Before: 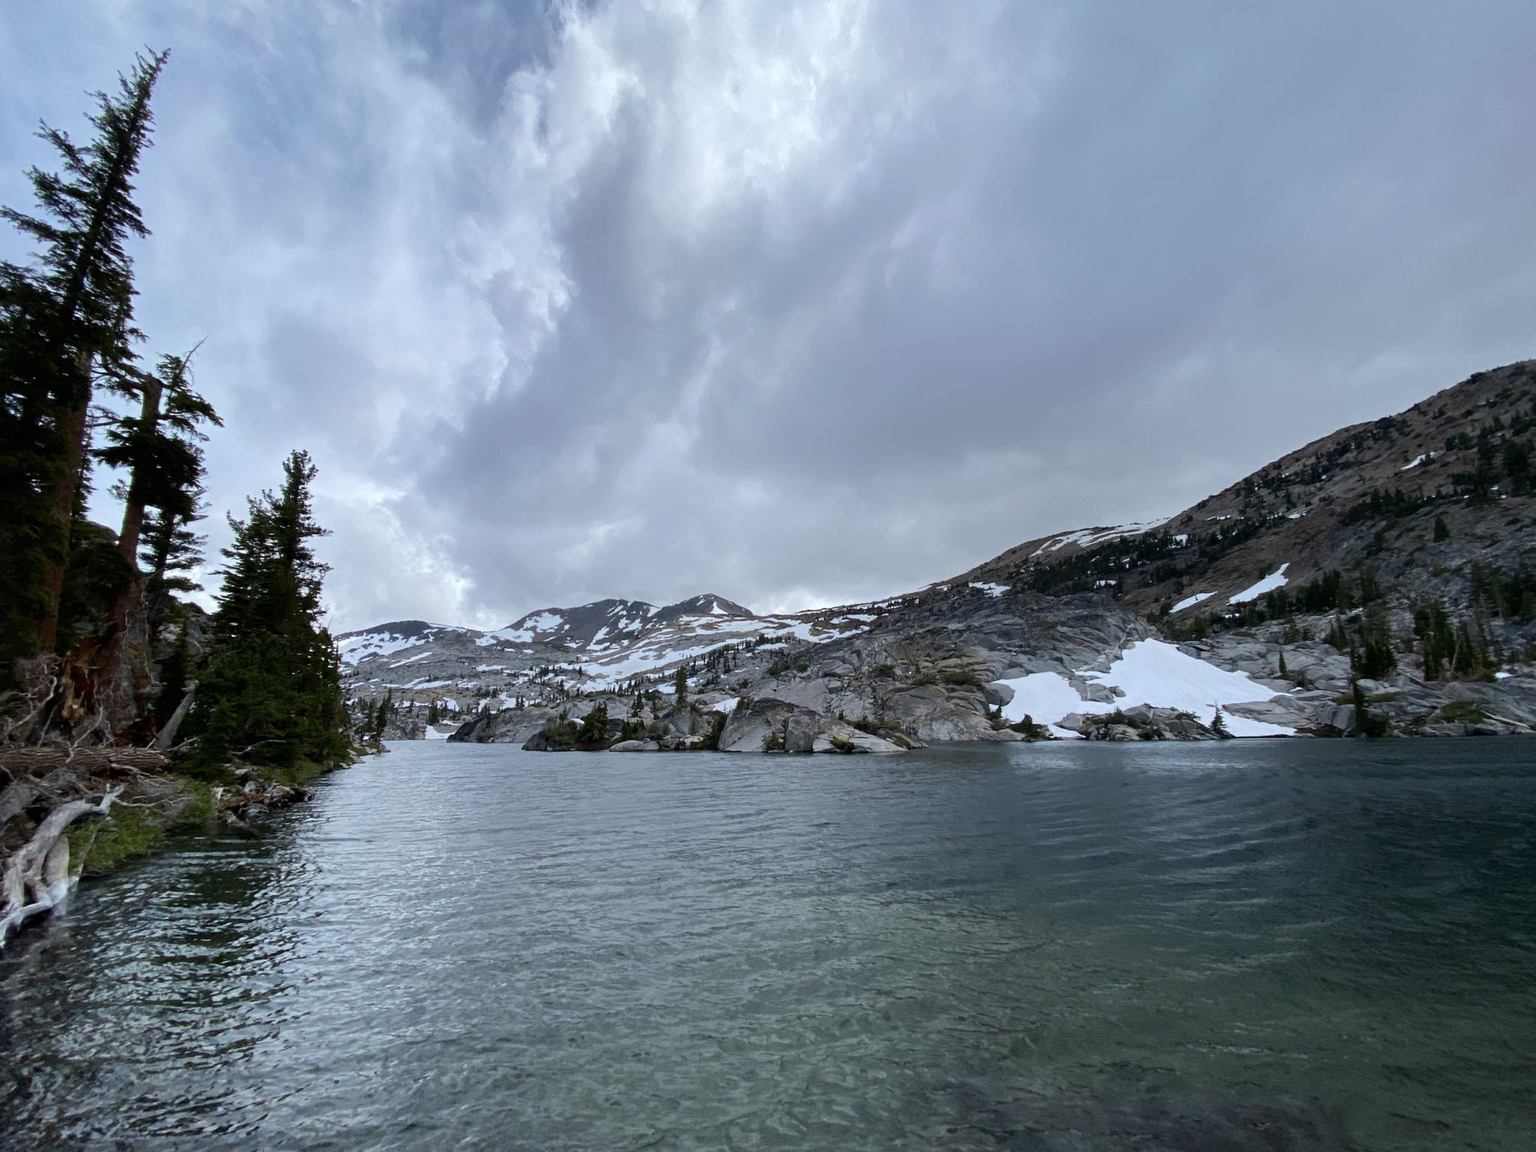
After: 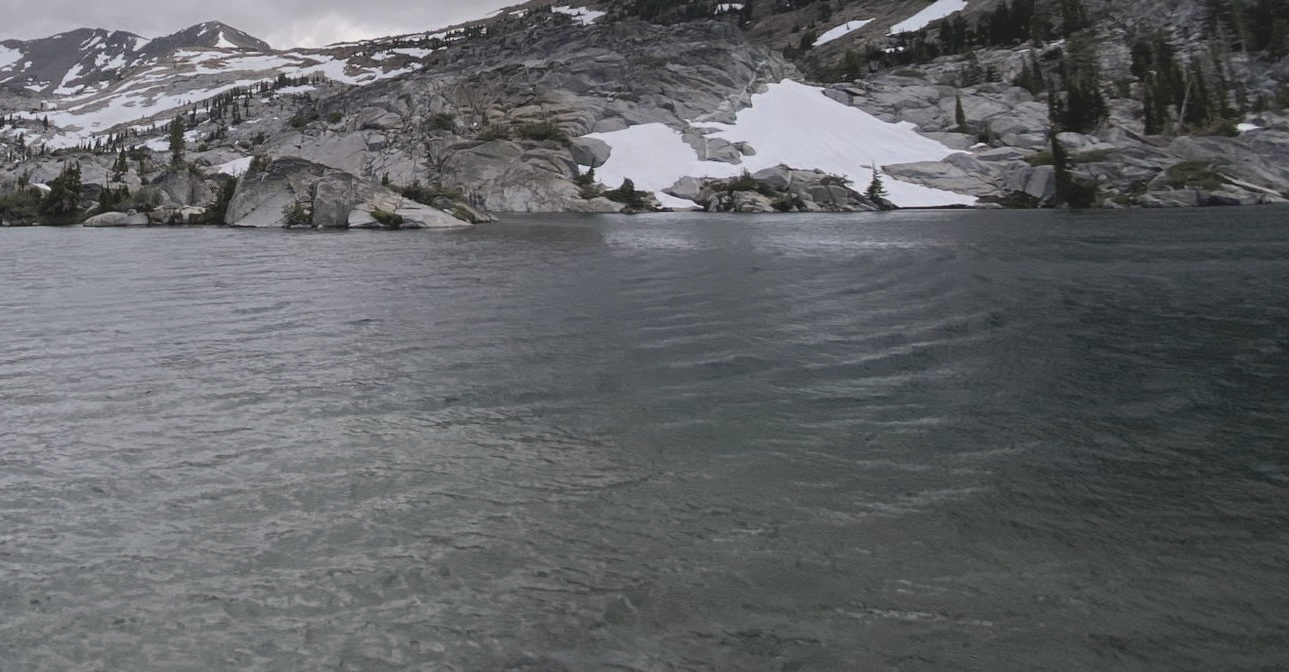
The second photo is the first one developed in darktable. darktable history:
contrast brightness saturation: contrast -0.15, brightness 0.05, saturation -0.12
color correction: highlights a* 5.59, highlights b* 5.24, saturation 0.68
crop and rotate: left 35.509%, top 50.238%, bottom 4.934%
